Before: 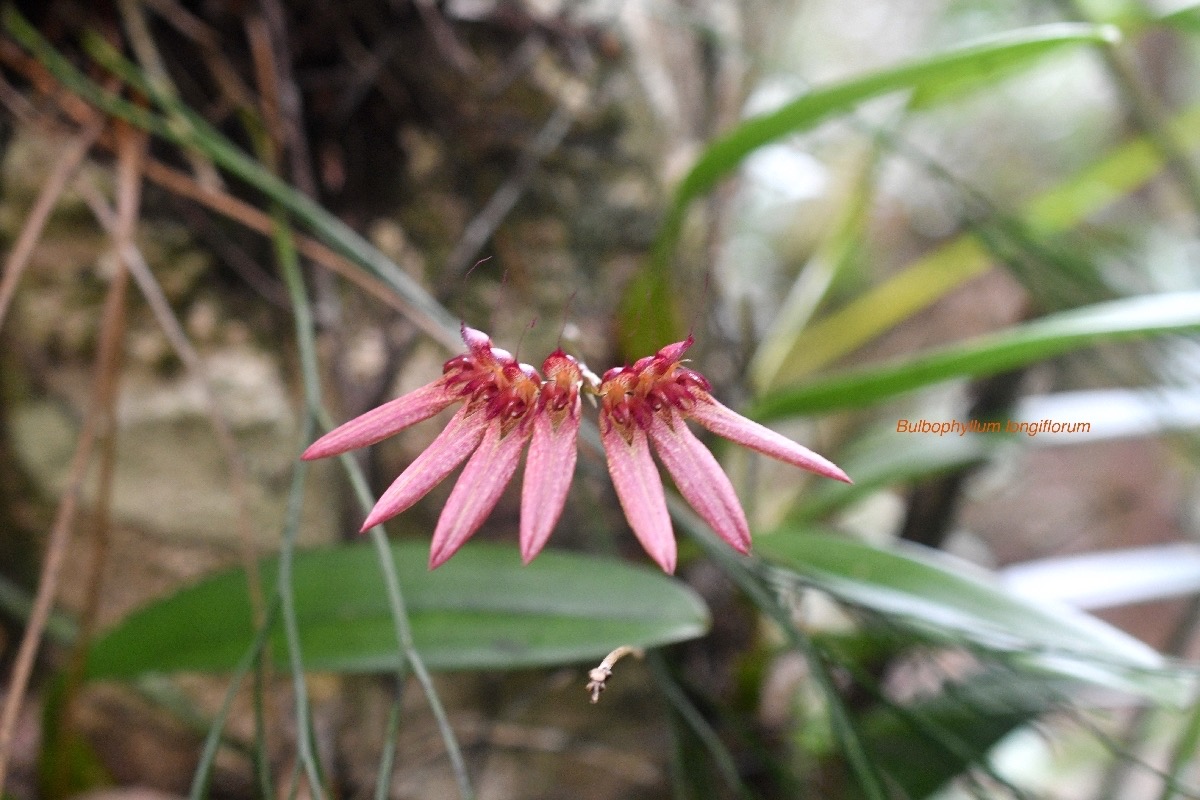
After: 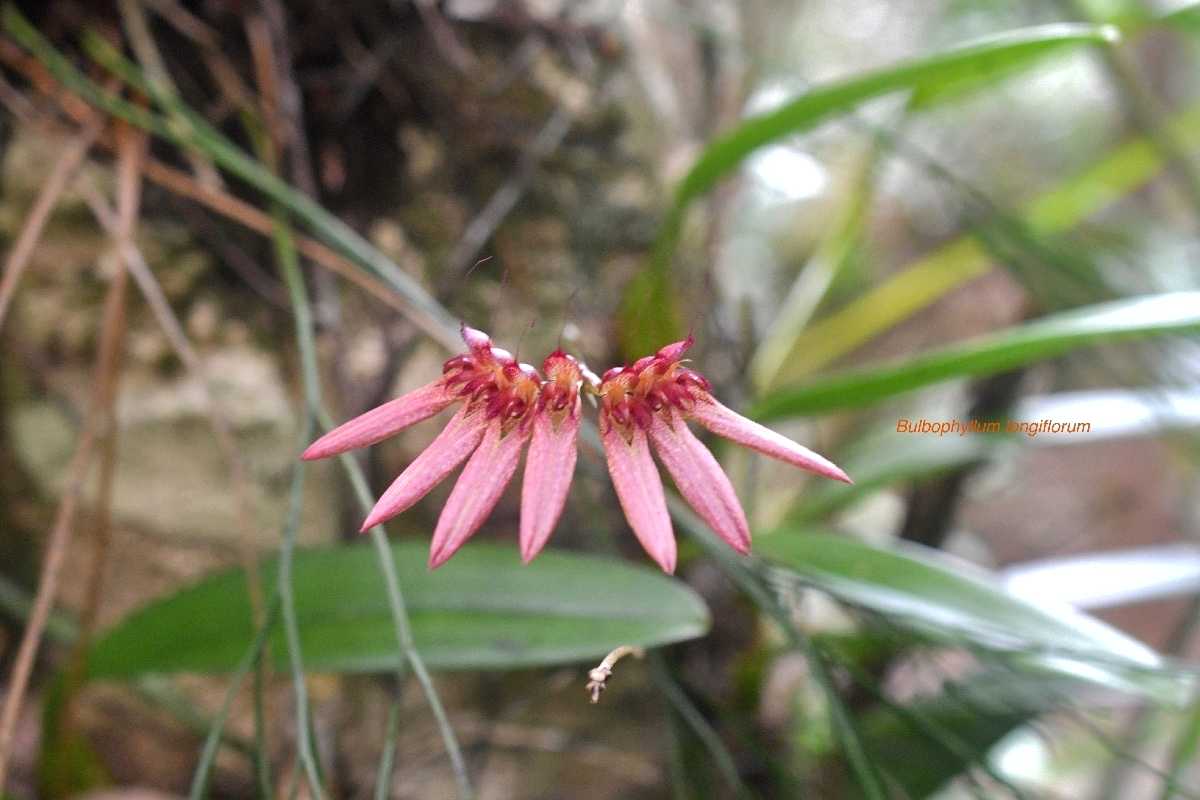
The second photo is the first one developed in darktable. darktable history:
exposure: black level correction 0, exposure 0.199 EV, compensate exposure bias true, compensate highlight preservation false
shadows and highlights: shadows 40.1, highlights -60.03
